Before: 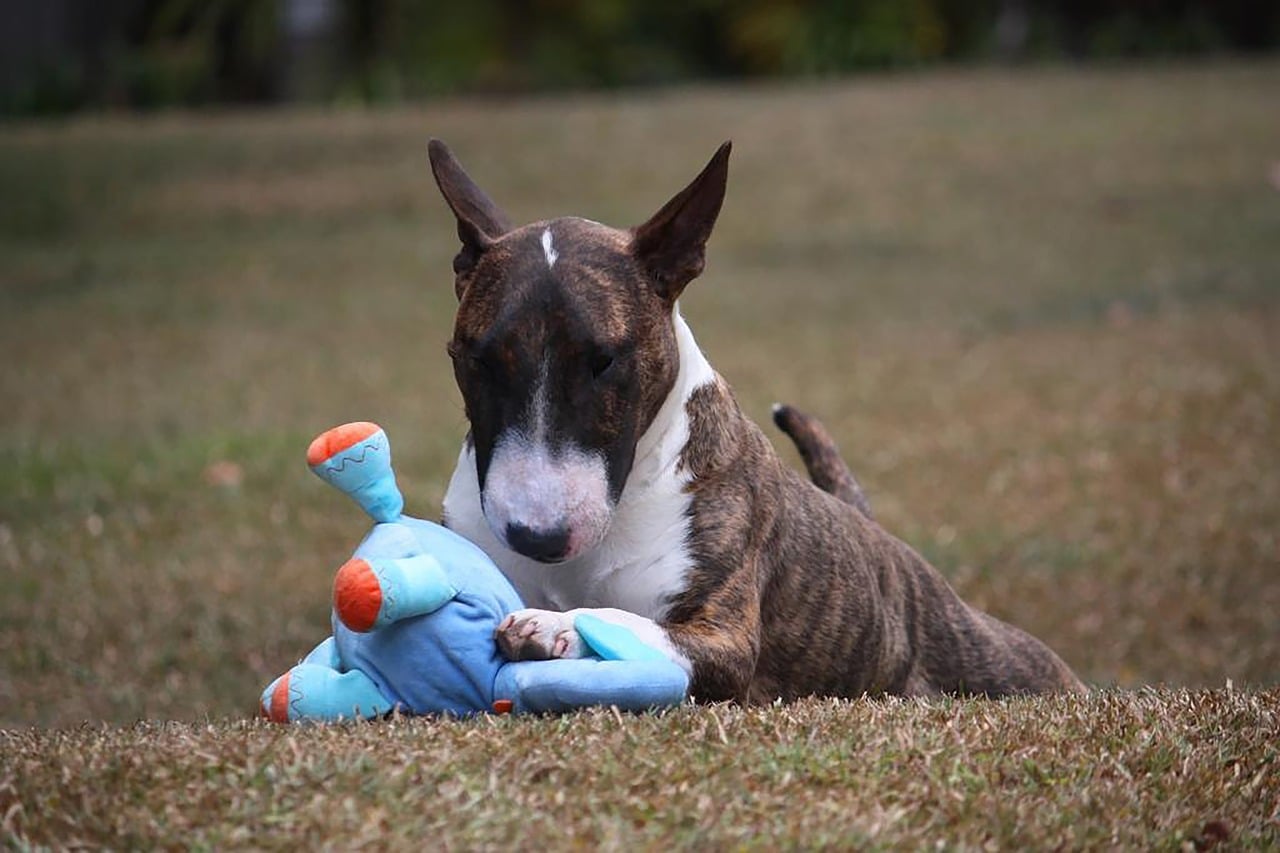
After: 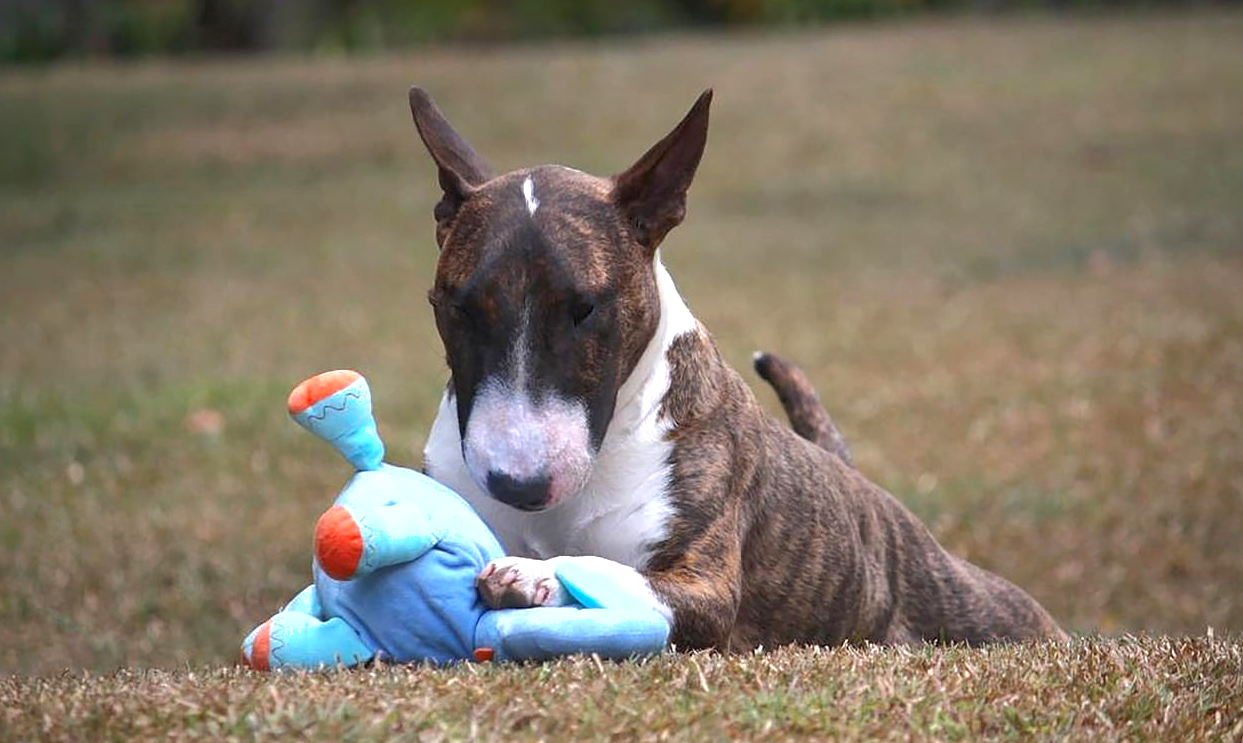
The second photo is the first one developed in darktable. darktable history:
shadows and highlights: on, module defaults
exposure: exposure 0.6 EV, compensate highlight preservation false
tone equalizer: on, module defaults
crop: left 1.507%, top 6.147%, right 1.379%, bottom 6.637%
